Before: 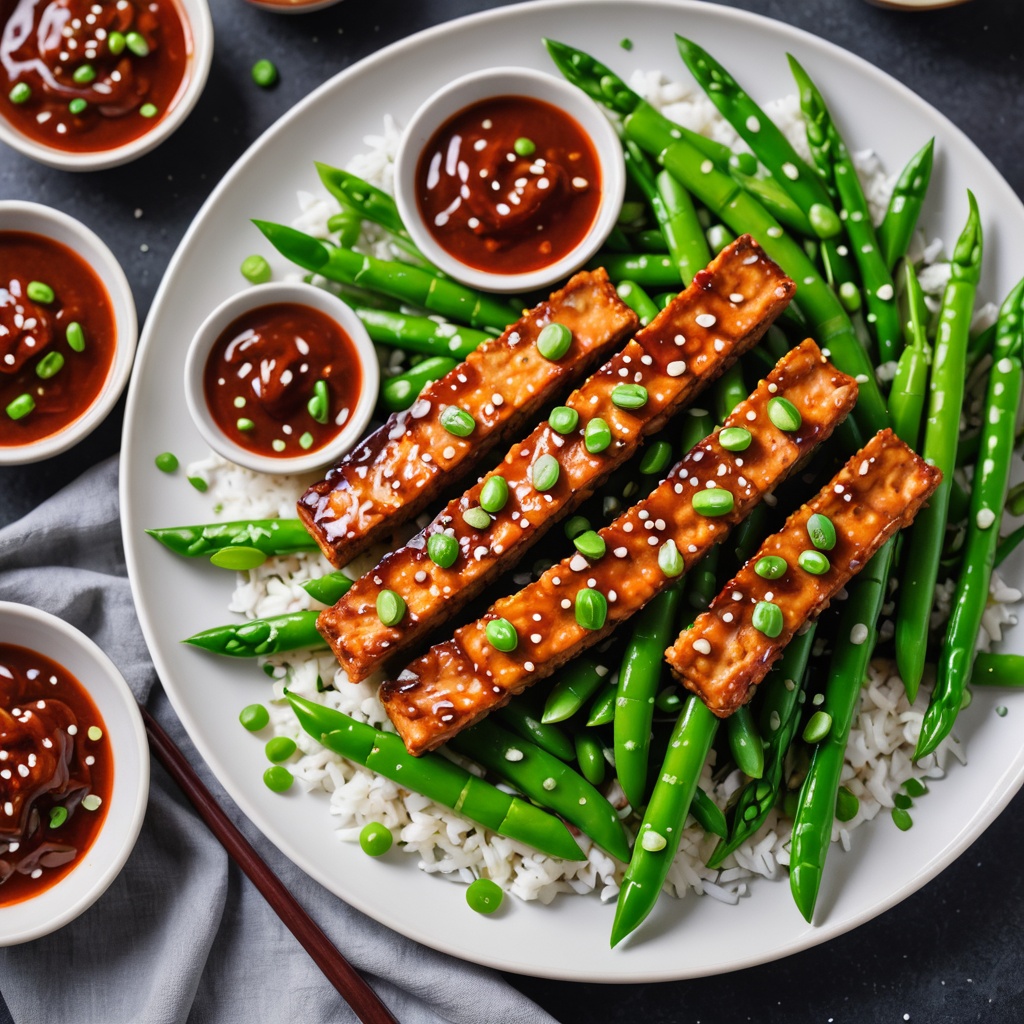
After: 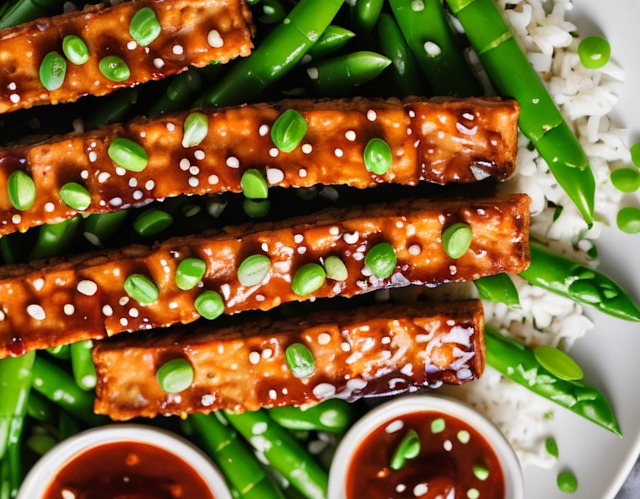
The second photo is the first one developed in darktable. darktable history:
crop and rotate: angle 147.41°, left 9.182%, top 15.646%, right 4.447%, bottom 17.036%
